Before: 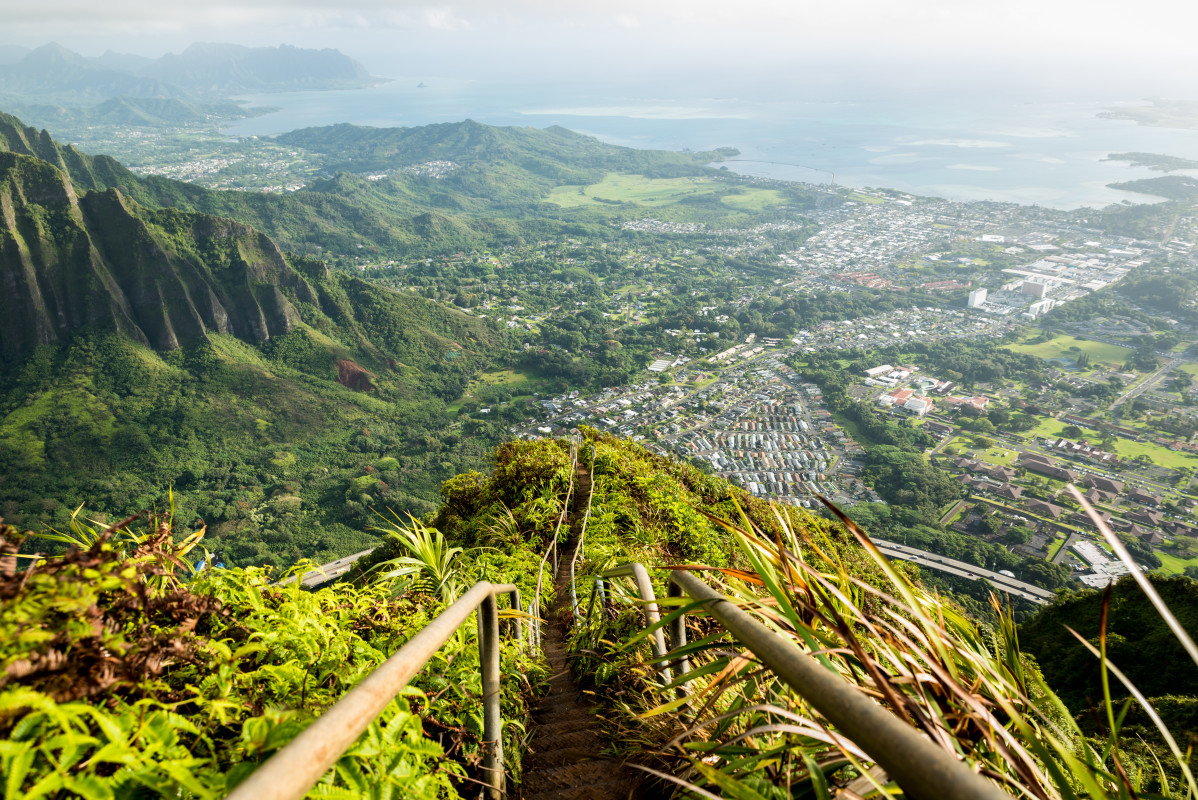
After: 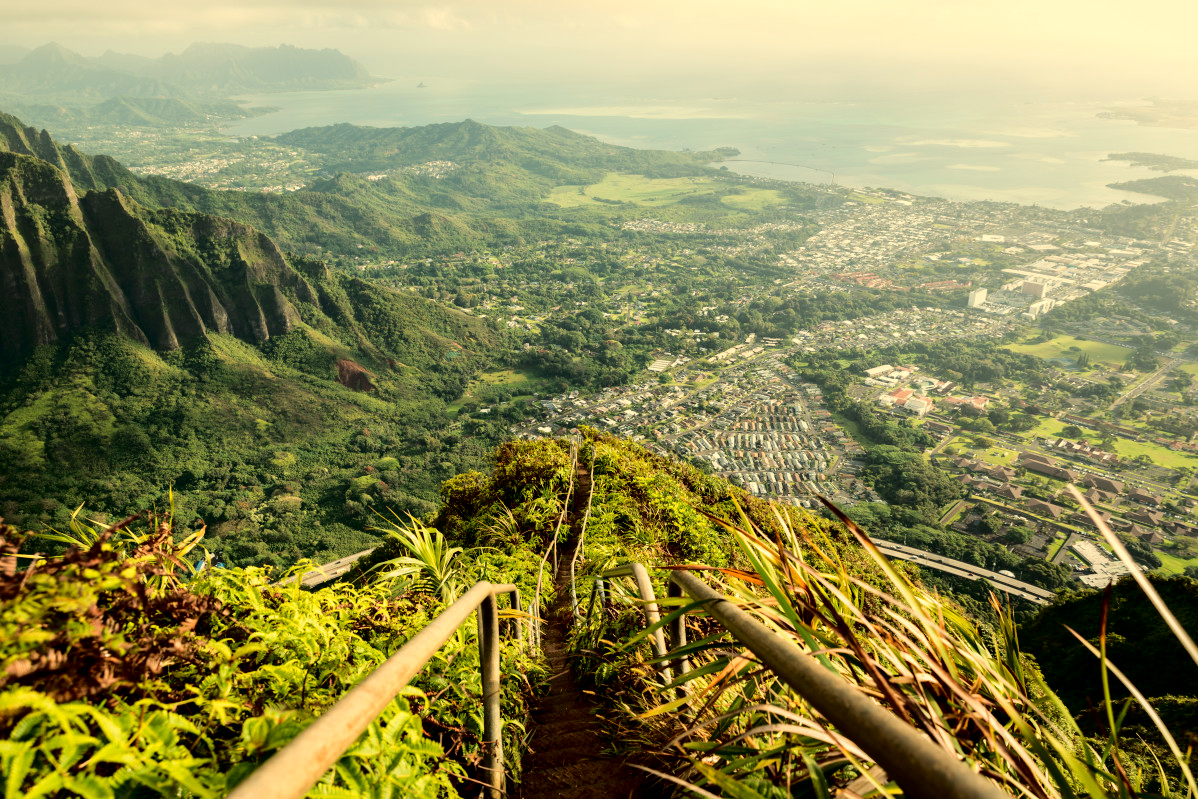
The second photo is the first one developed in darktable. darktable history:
crop: bottom 0.071%
fill light: exposure -2 EV, width 8.6
white balance: red 1.08, blue 0.791
